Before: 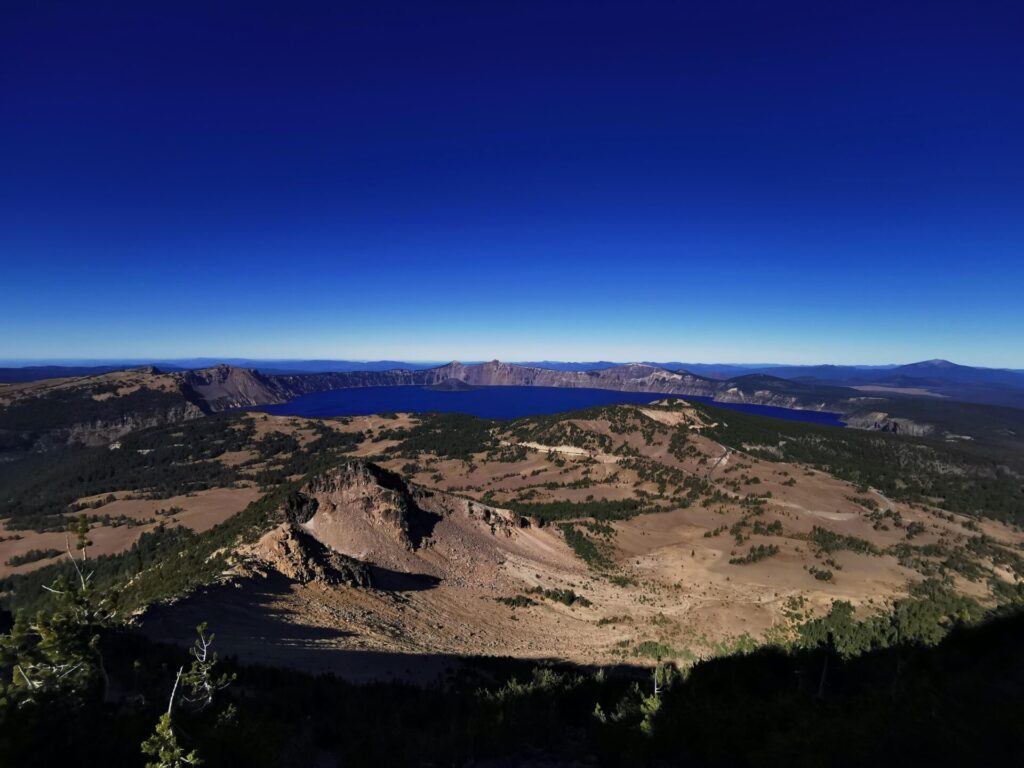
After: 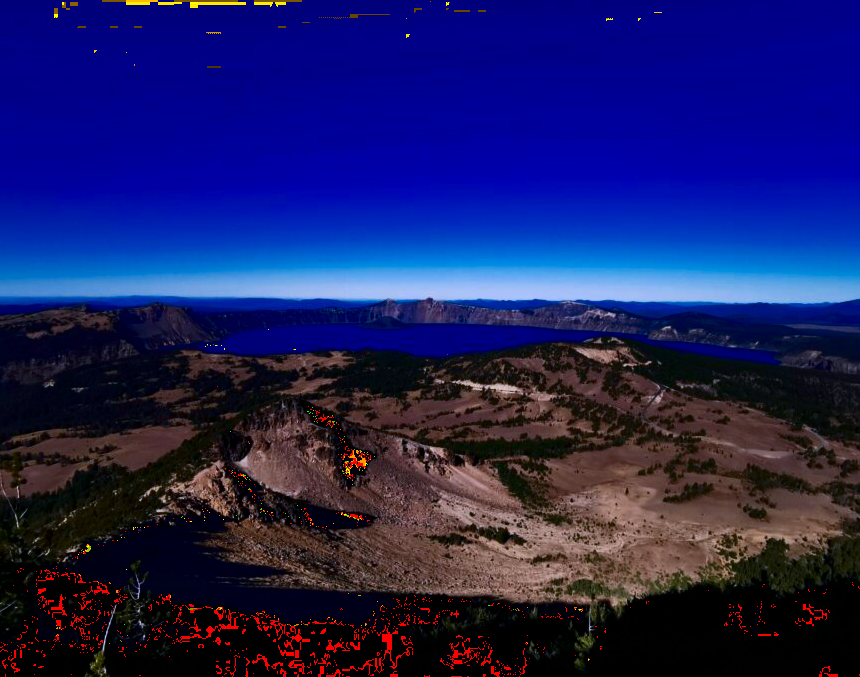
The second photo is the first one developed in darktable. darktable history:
color calibration: output R [0.999, 0.026, -0.11, 0], output G [-0.019, 1.037, -0.099, 0], output B [0.022, -0.023, 0.902, 0], illuminant custom, x 0.367, y 0.392, temperature 4437.75 K, clip negative RGB from gamut false
crop: left 6.446%, top 8.188%, right 9.538%, bottom 3.548%
exposure: black level correction 0.002, compensate highlight preservation false
contrast brightness saturation: contrast 0.19, brightness -0.24, saturation 0.11
